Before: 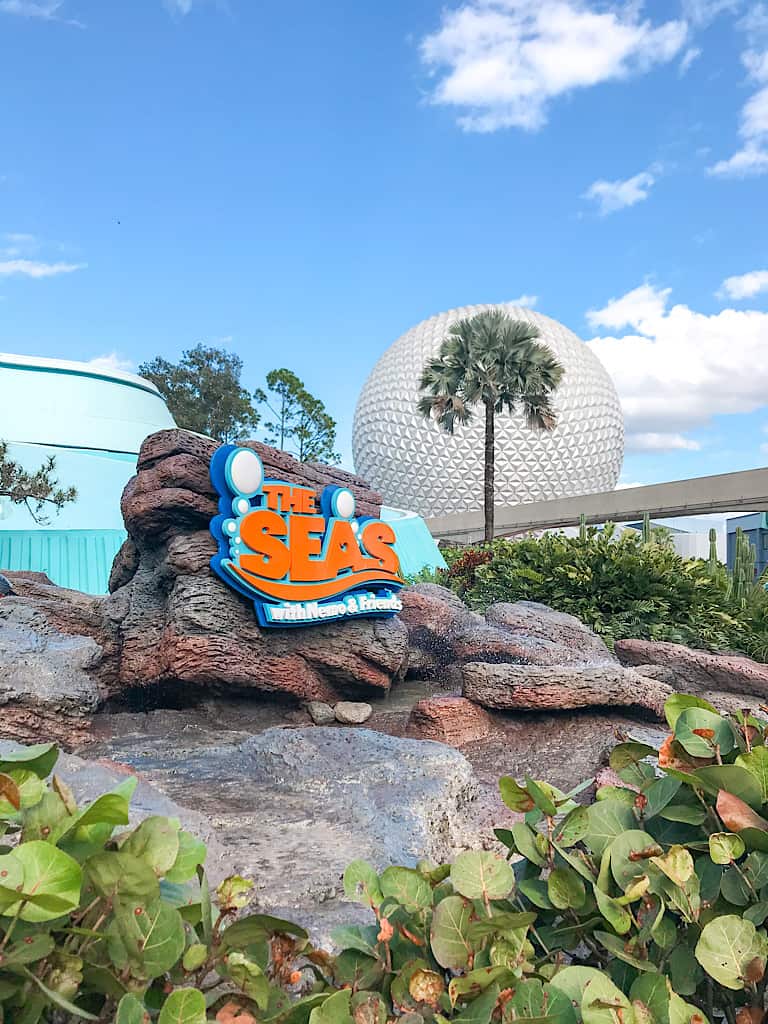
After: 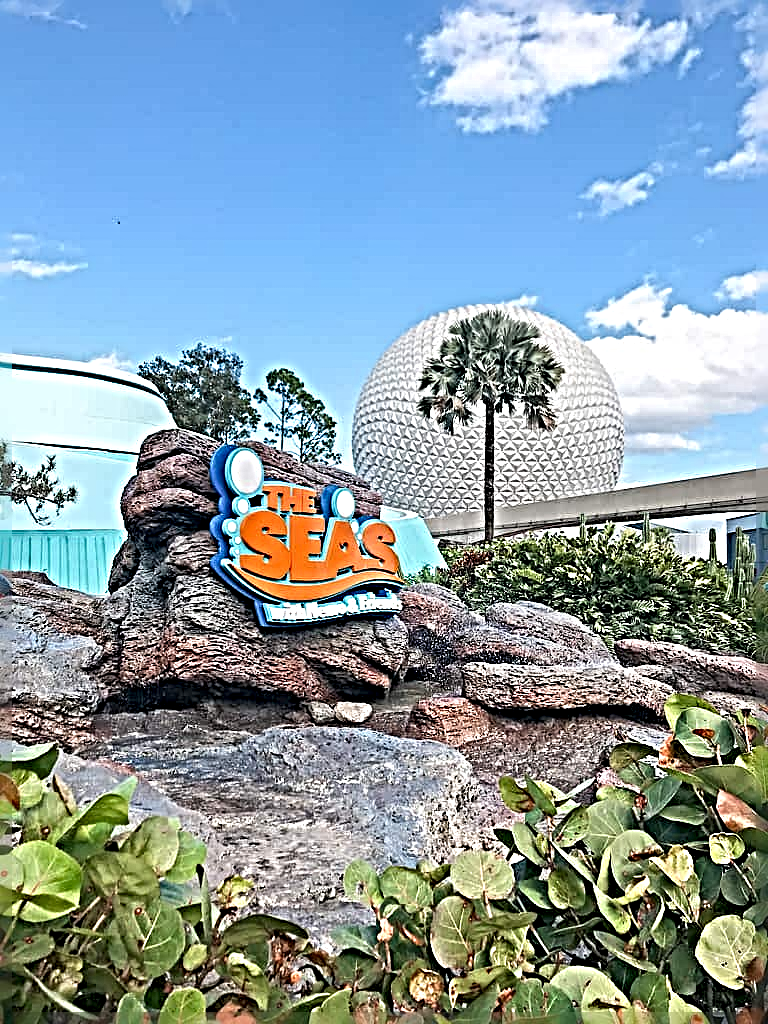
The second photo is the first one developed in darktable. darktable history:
sharpen: radius 6.28, amount 1.812, threshold 0.128
